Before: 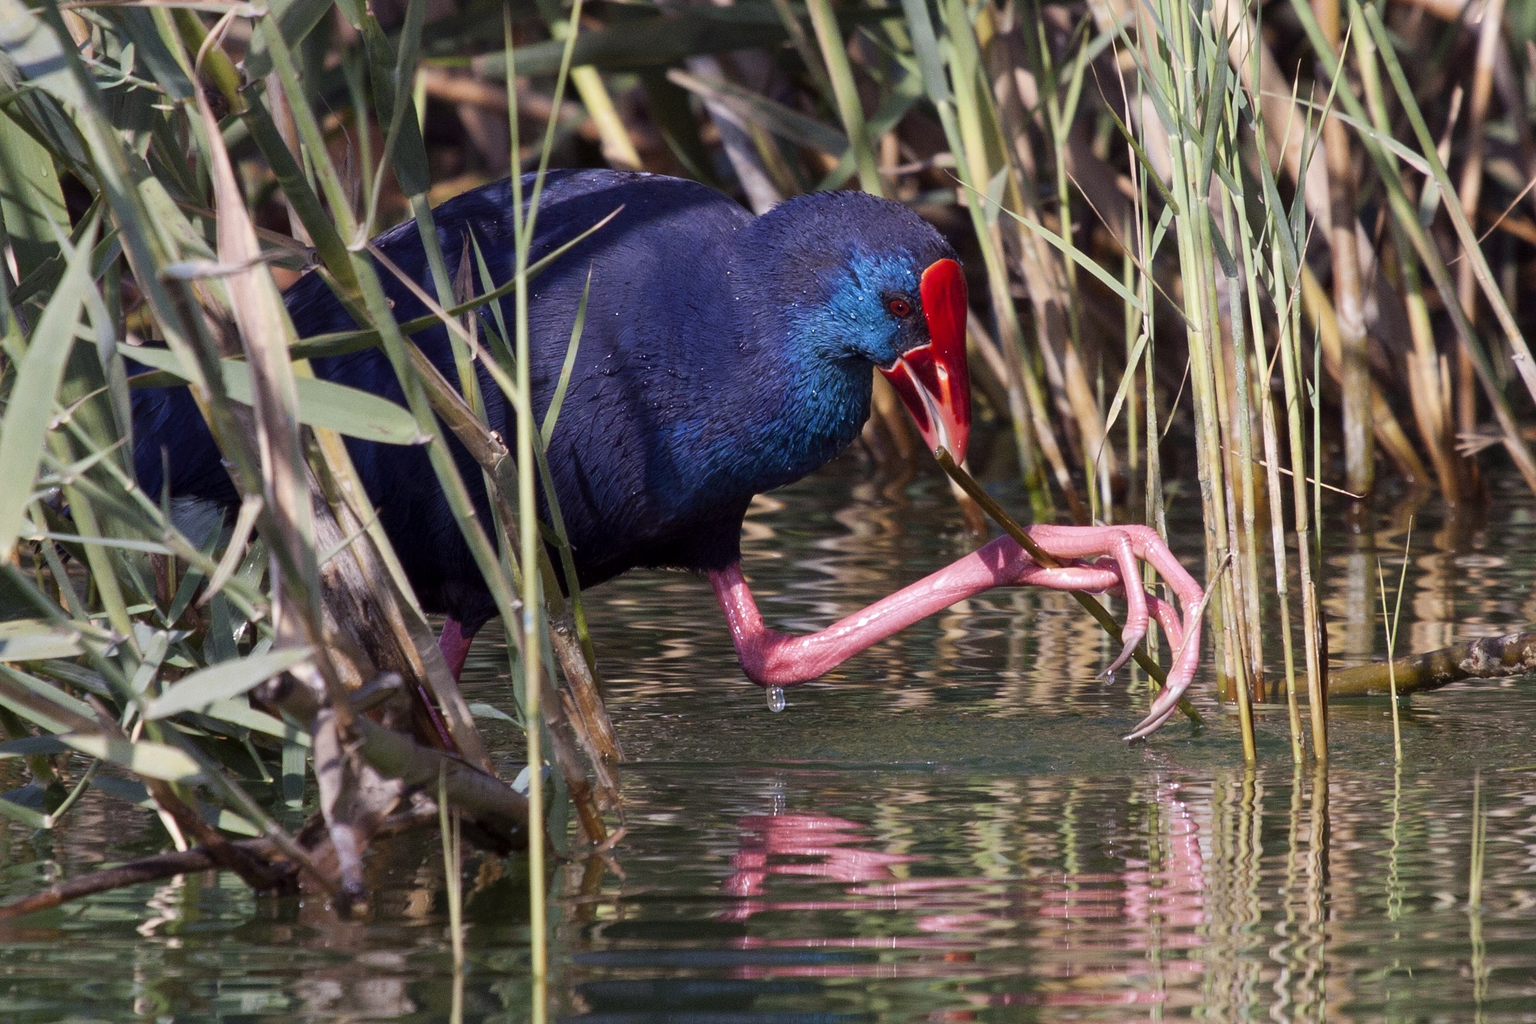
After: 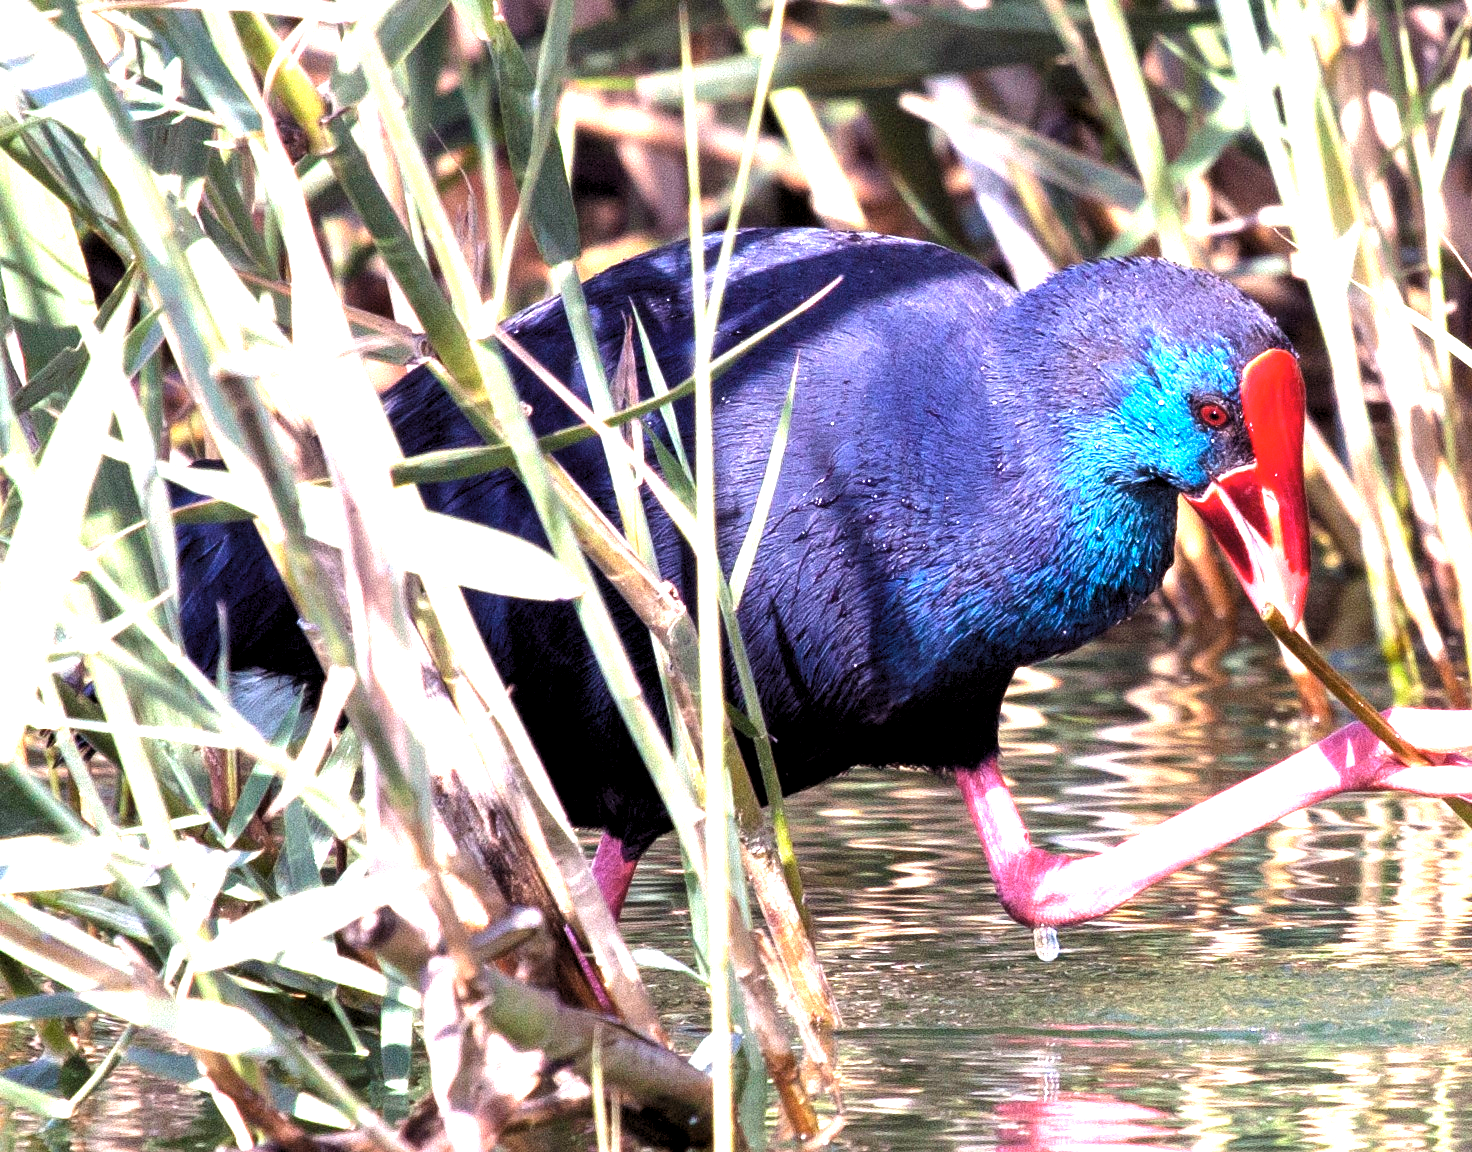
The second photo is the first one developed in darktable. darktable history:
exposure: exposure 2.261 EV, compensate highlight preservation false
crop: right 28.749%, bottom 16.439%
contrast brightness saturation: saturation -0.061
levels: levels [0.062, 0.494, 0.925]
